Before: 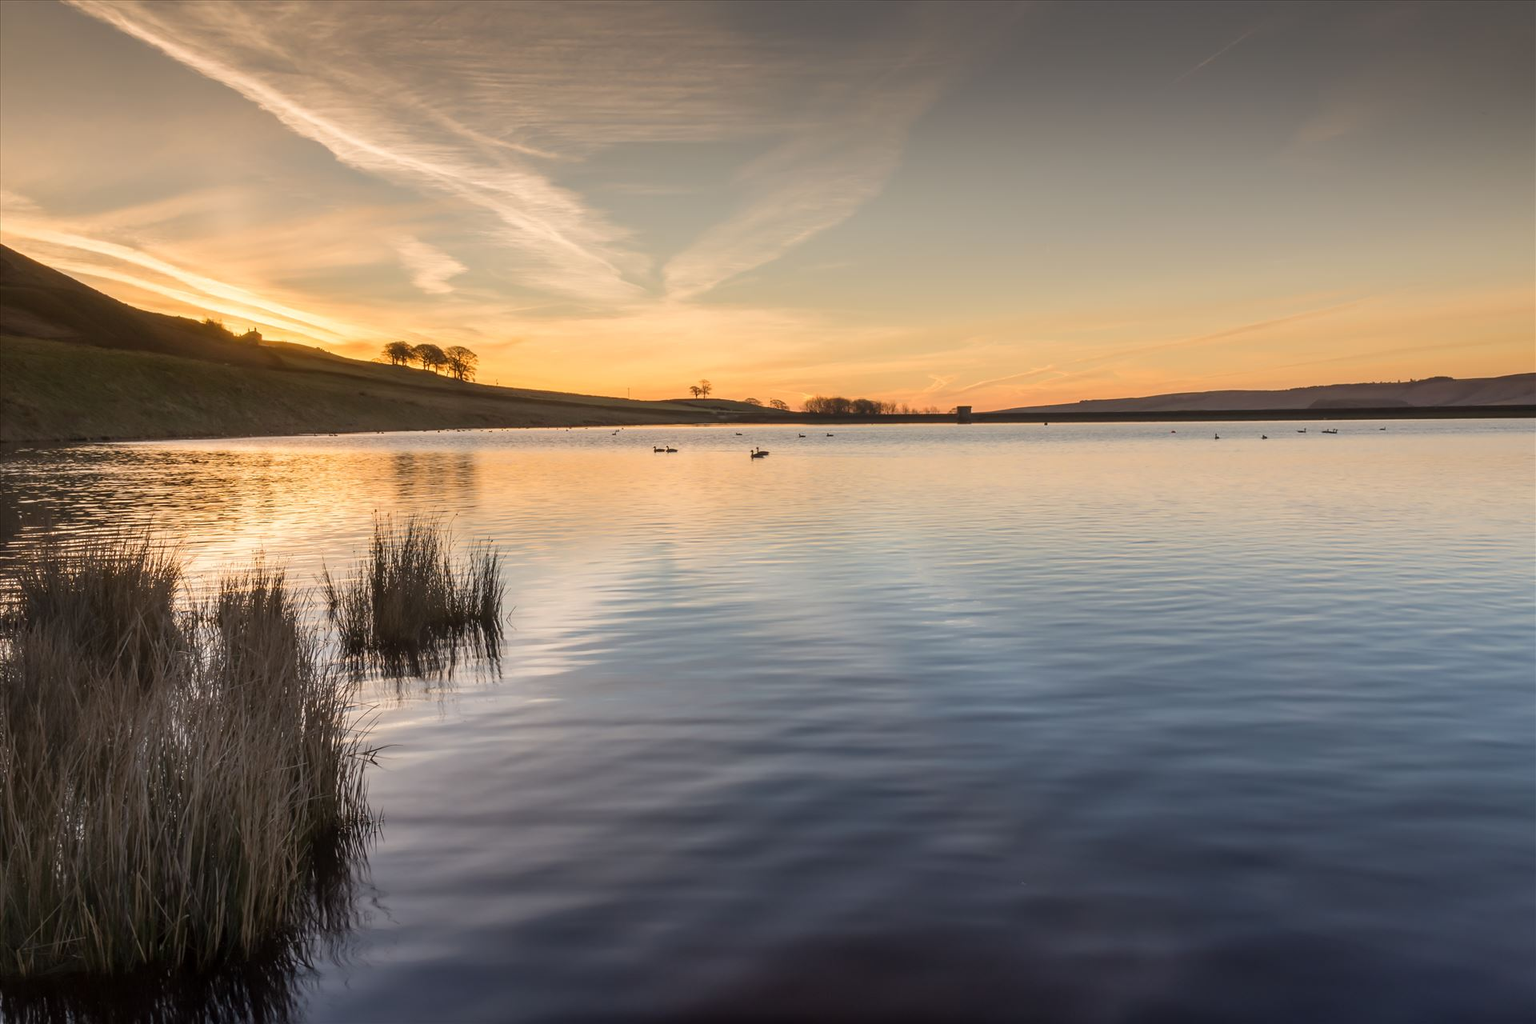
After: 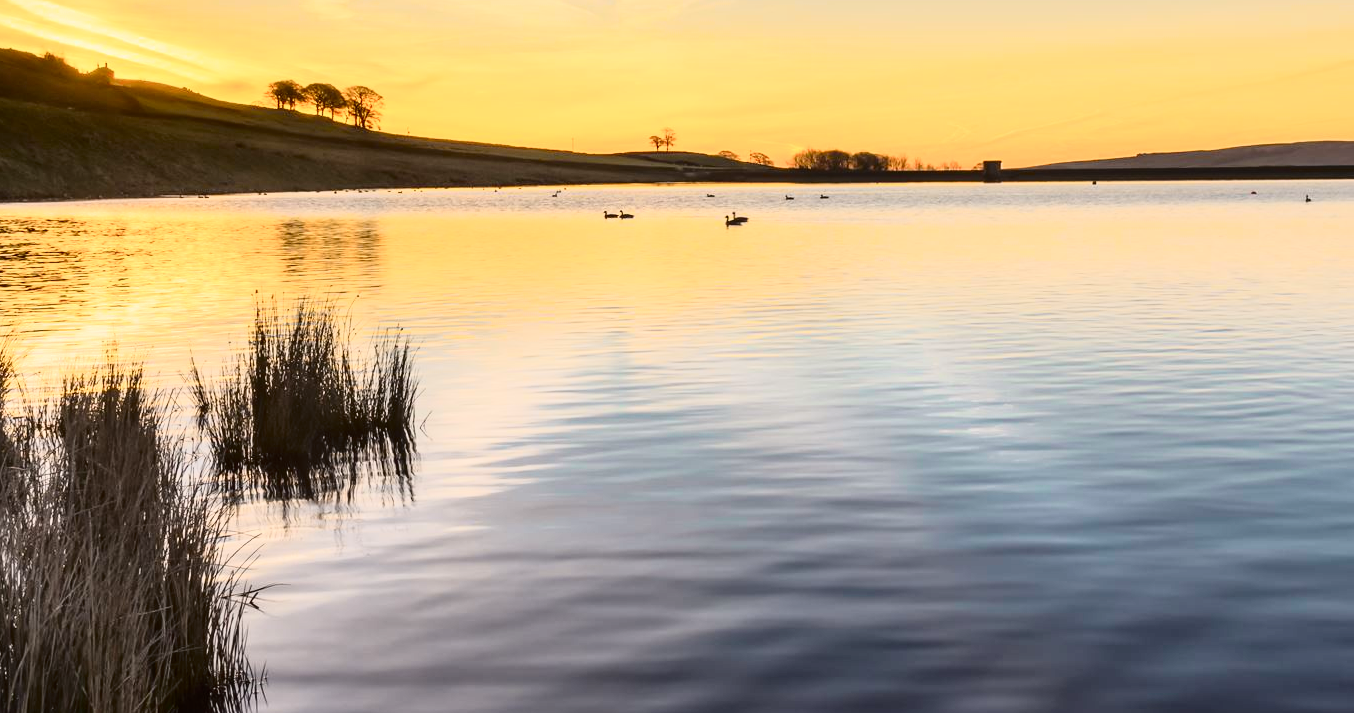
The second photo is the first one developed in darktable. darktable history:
crop: left 11.132%, top 27.141%, right 18.308%, bottom 17.096%
tone curve: curves: ch0 [(0, 0) (0.187, 0.12) (0.392, 0.438) (0.704, 0.86) (0.858, 0.938) (1, 0.981)]; ch1 [(0, 0) (0.402, 0.36) (0.476, 0.456) (0.498, 0.501) (0.518, 0.521) (0.58, 0.598) (0.619, 0.663) (0.692, 0.744) (1, 1)]; ch2 [(0, 0) (0.427, 0.417) (0.483, 0.481) (0.503, 0.503) (0.526, 0.53) (0.563, 0.585) (0.626, 0.703) (0.699, 0.753) (0.997, 0.858)], color space Lab, independent channels, preserve colors none
